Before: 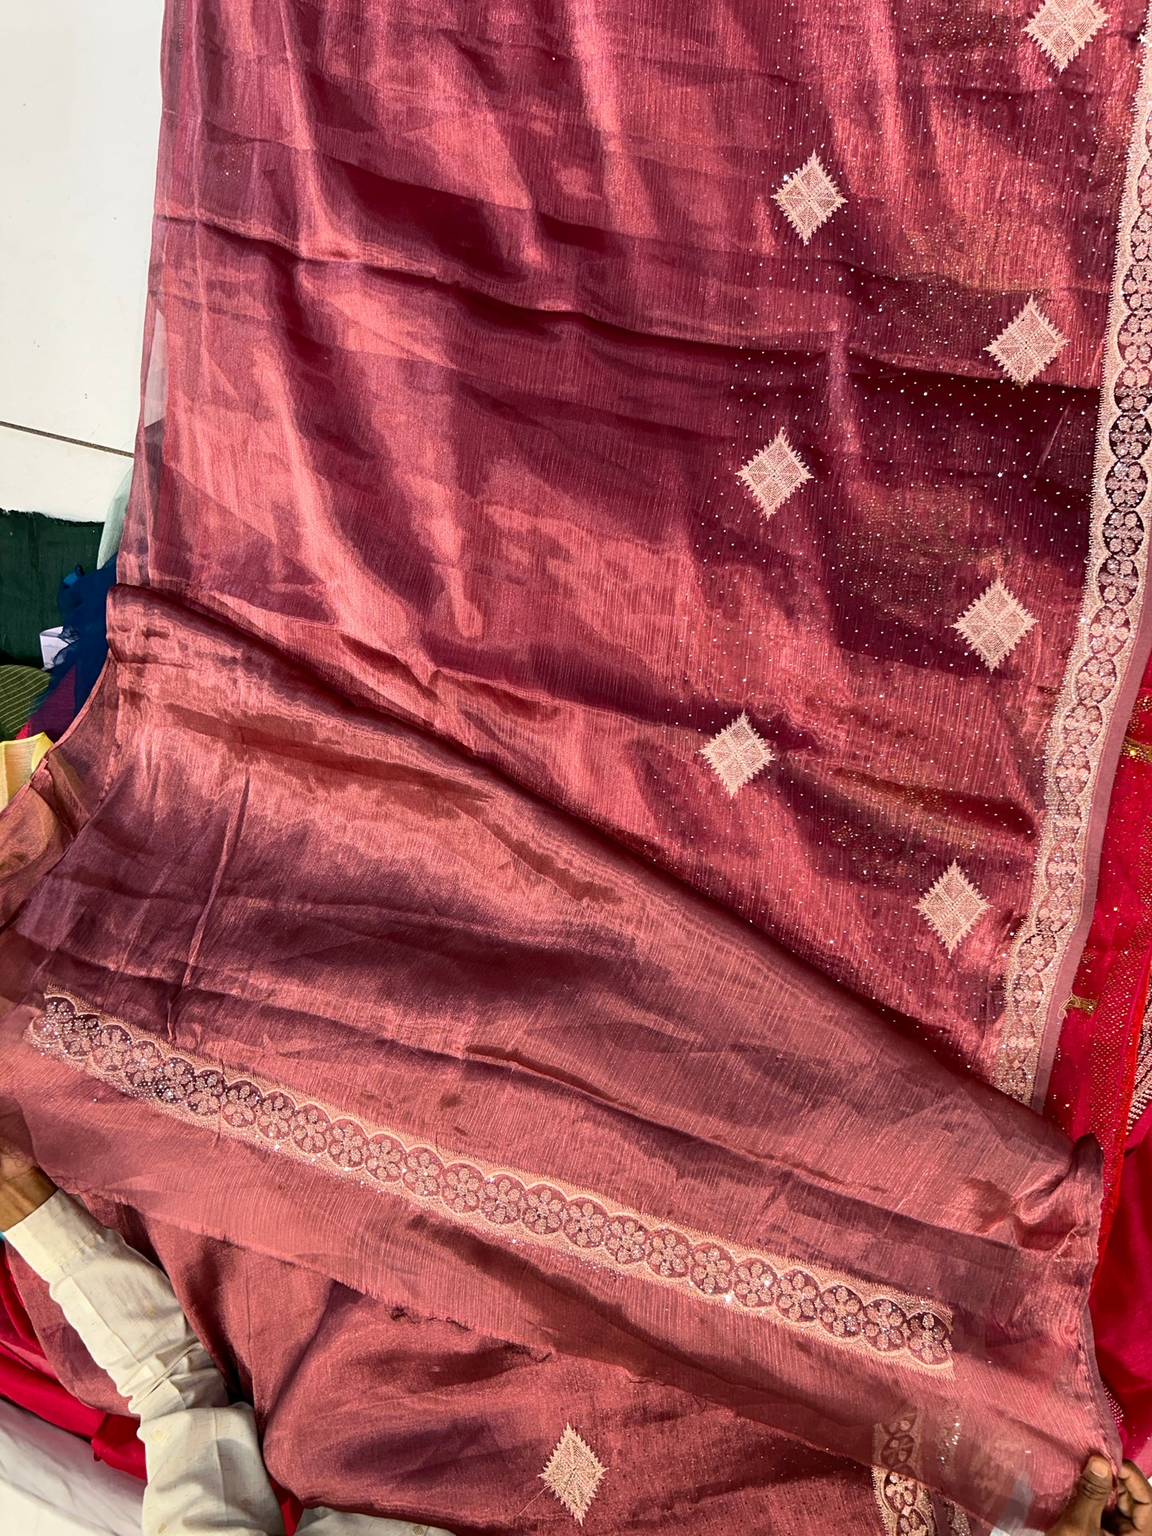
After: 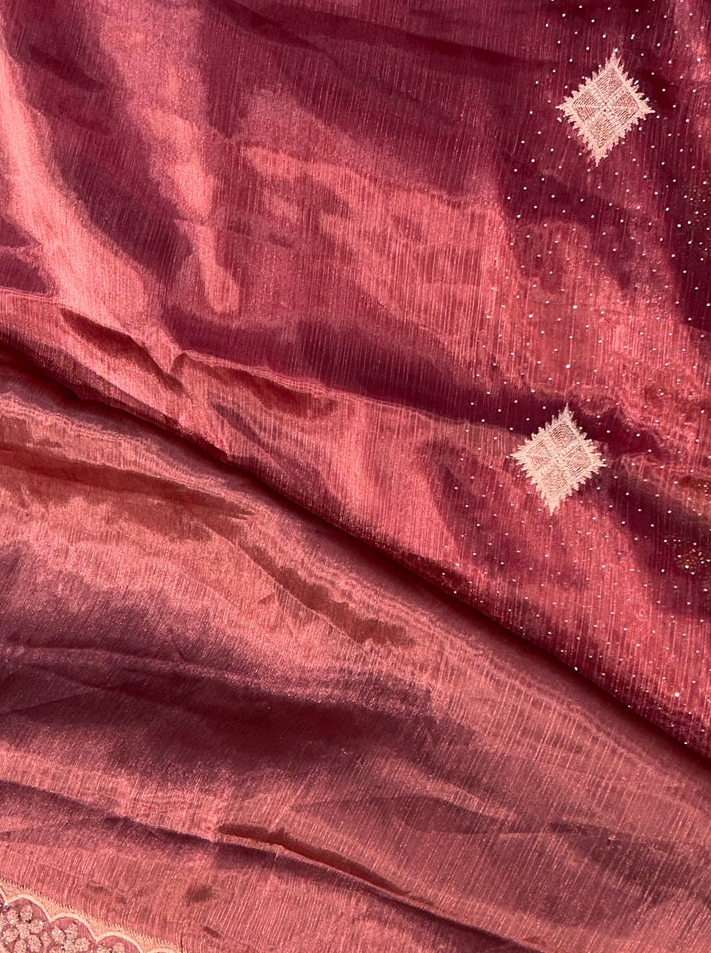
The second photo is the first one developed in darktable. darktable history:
crop: left 25.366%, top 25.32%, right 25.427%, bottom 25.212%
